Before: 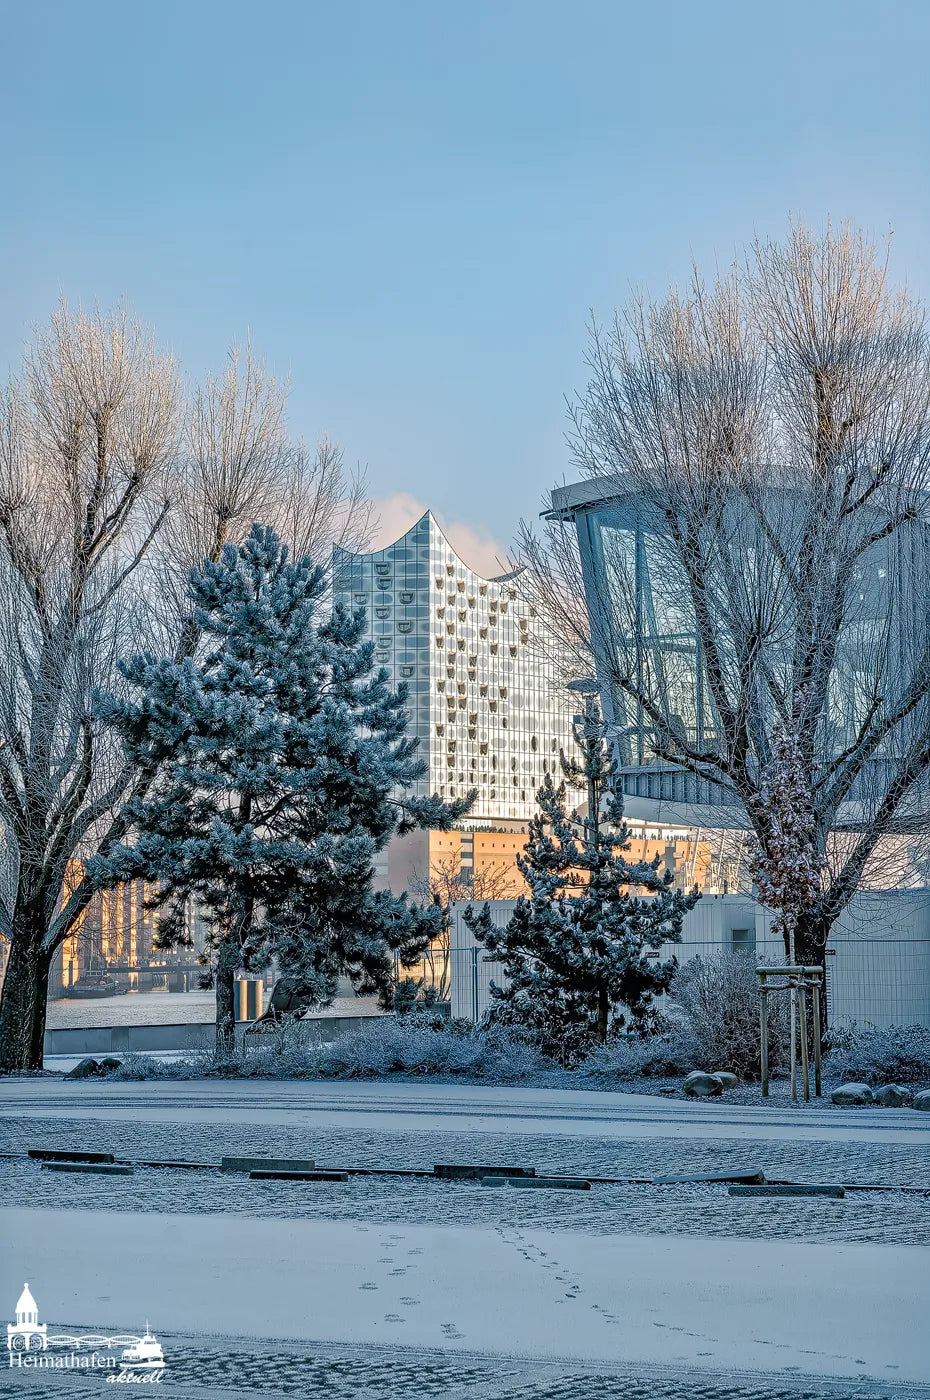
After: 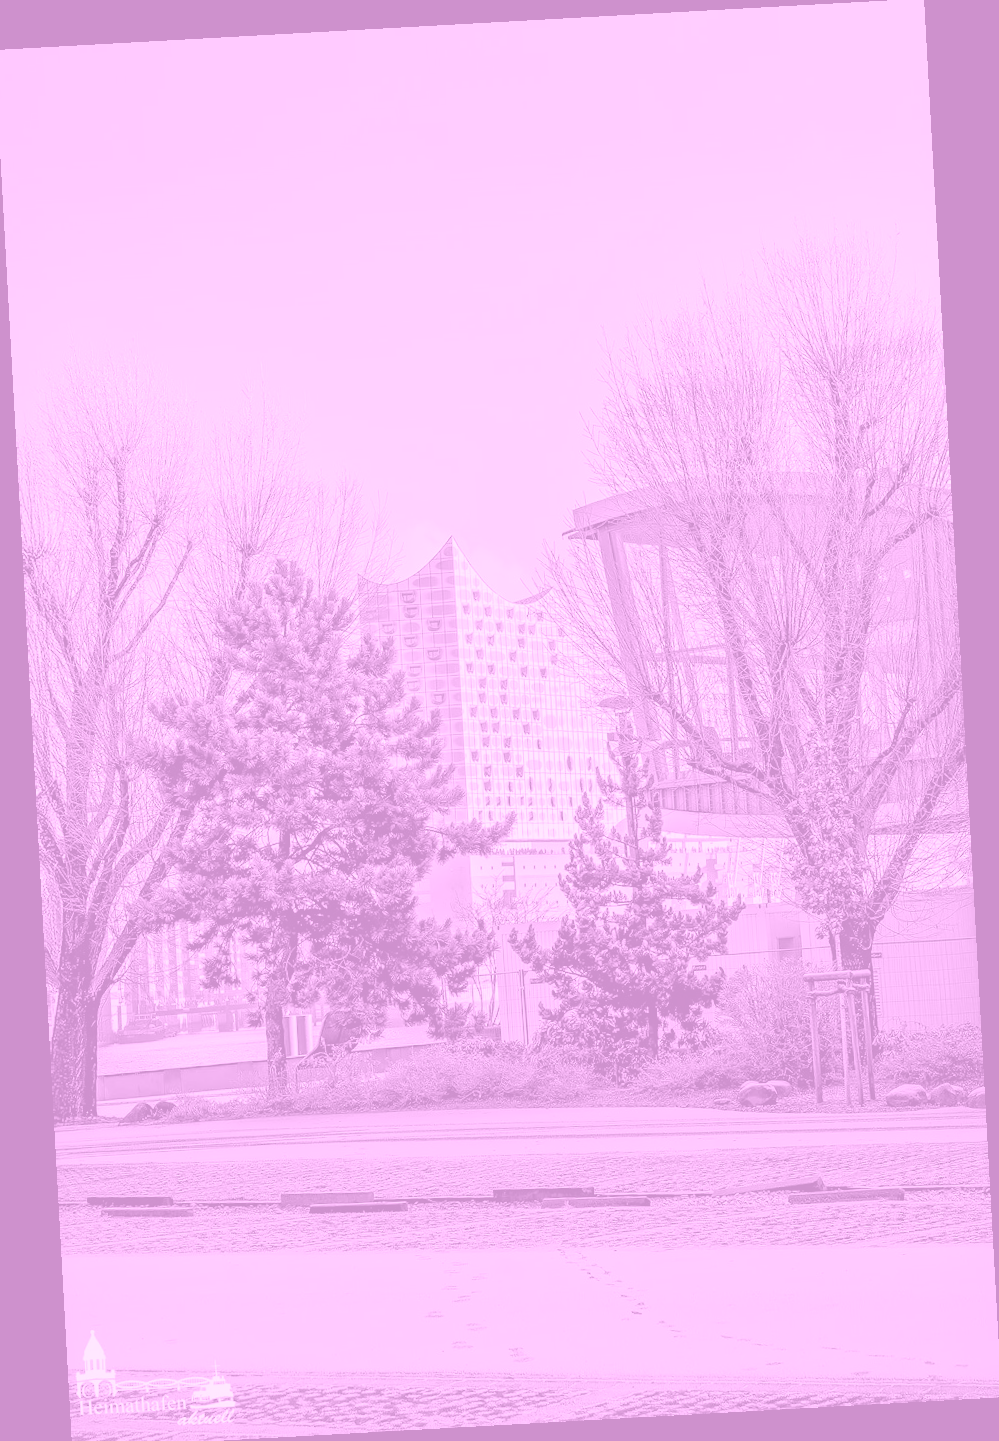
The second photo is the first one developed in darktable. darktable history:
rotate and perspective: rotation -3.18°, automatic cropping off
colorize: hue 331.2°, saturation 69%, source mix 30.28%, lightness 69.02%, version 1
crop and rotate: left 0.614%, top 0.179%, bottom 0.309%
color balance rgb: shadows lift › chroma 3.88%, shadows lift › hue 88.52°, power › hue 214.65°, global offset › chroma 0.1%, global offset › hue 252.4°, contrast 4.45%
